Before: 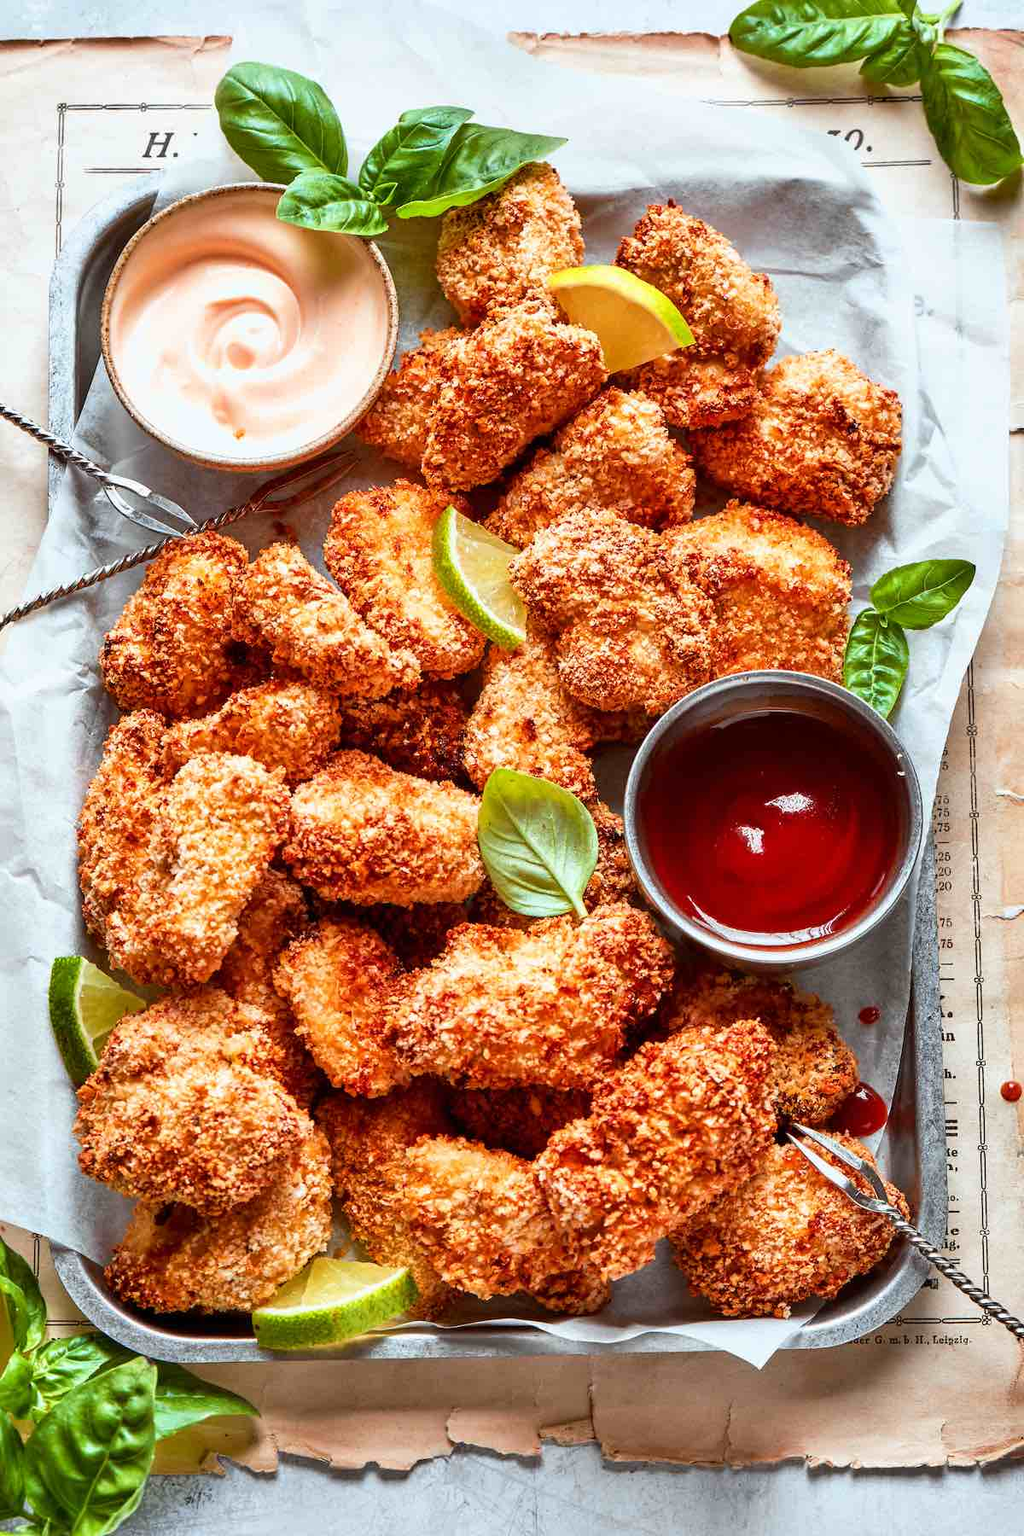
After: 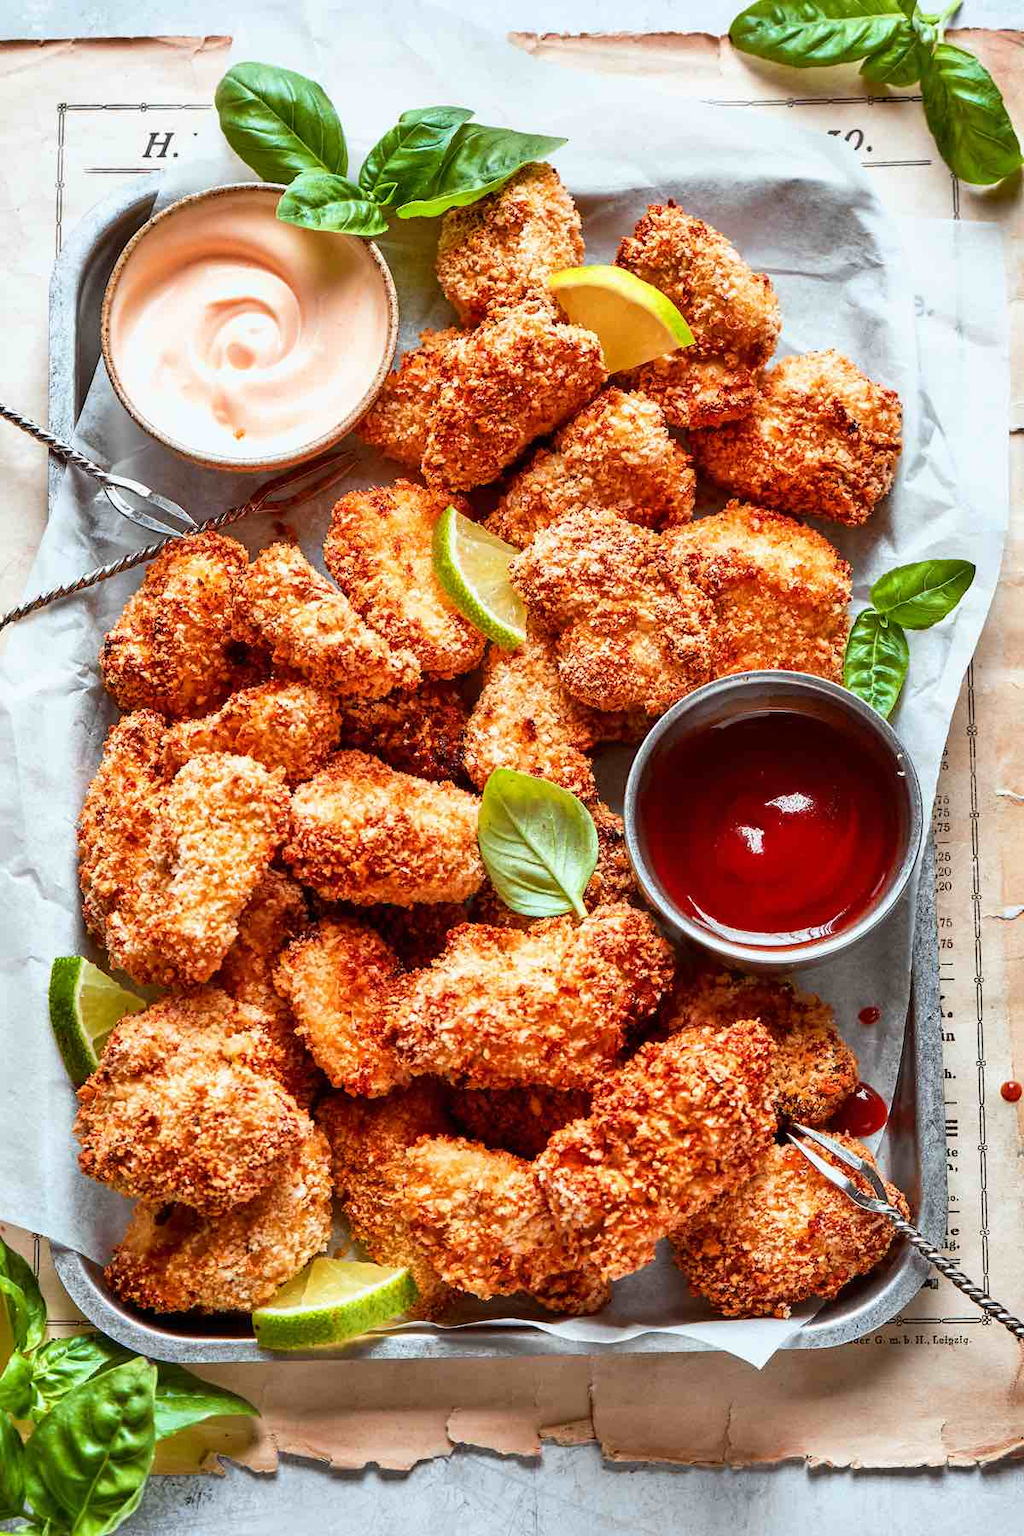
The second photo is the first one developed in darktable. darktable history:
tone equalizer: smoothing diameter 2.02%, edges refinement/feathering 23.02, mask exposure compensation -1.57 EV, filter diffusion 5
